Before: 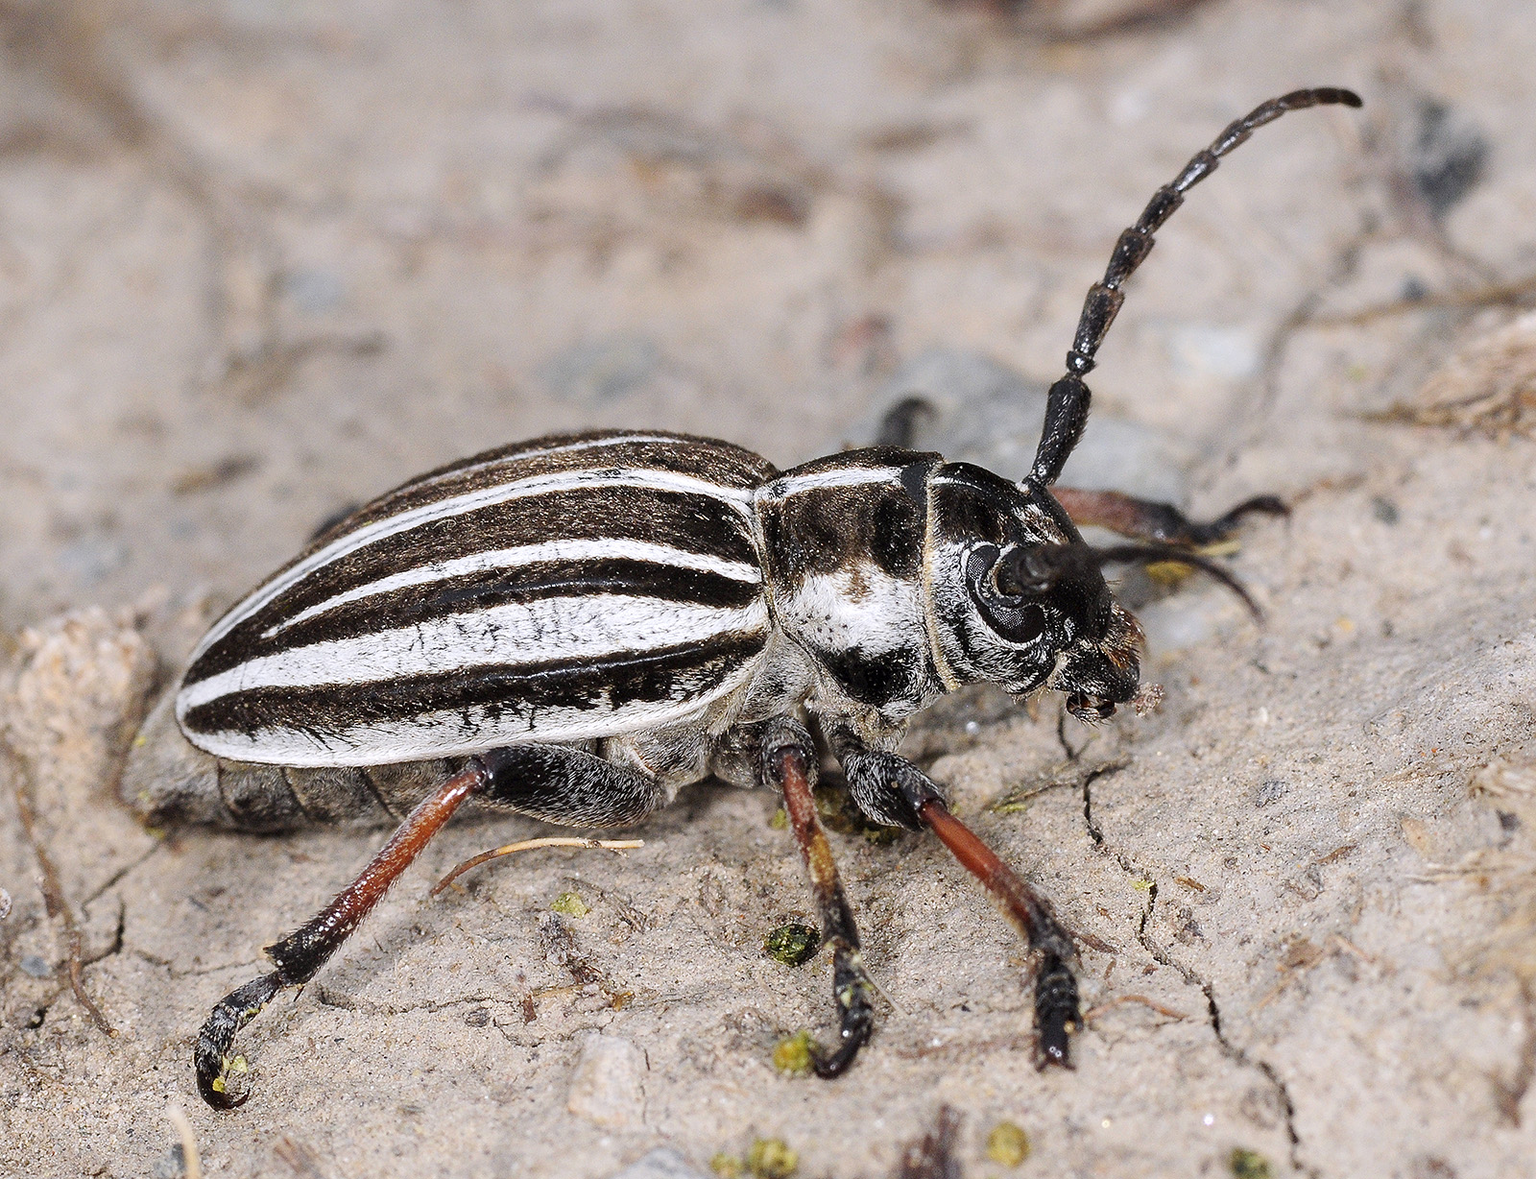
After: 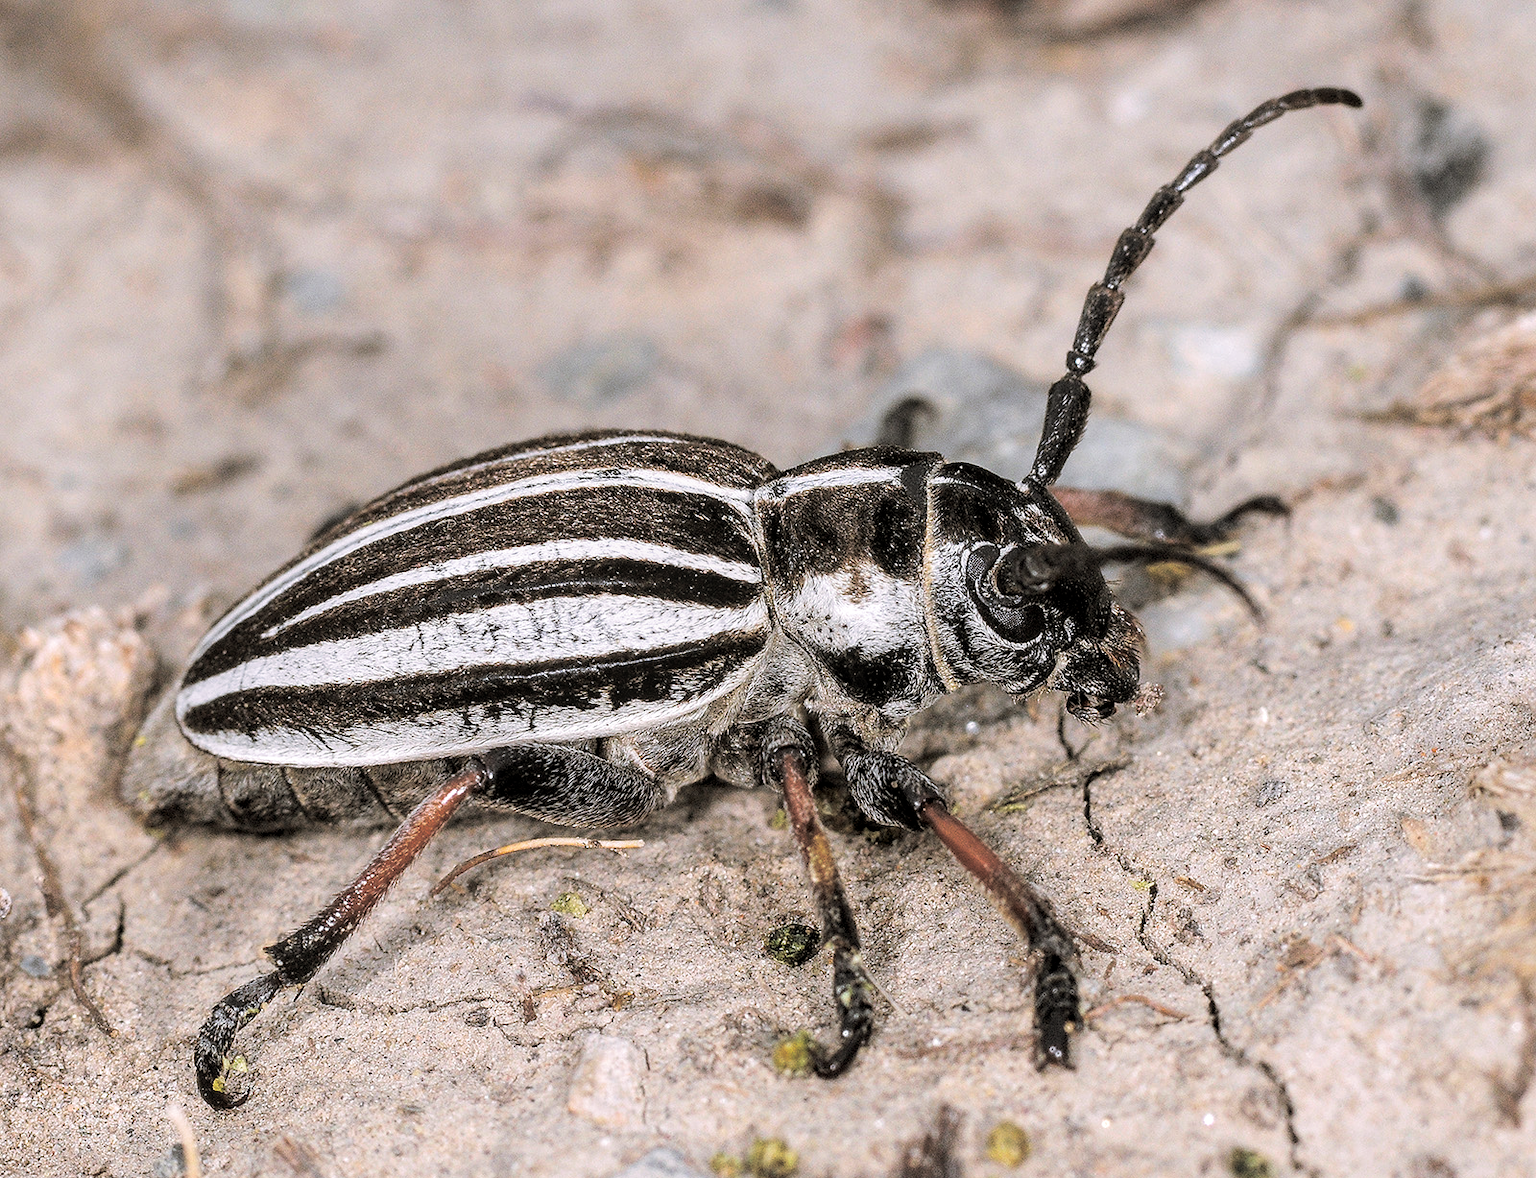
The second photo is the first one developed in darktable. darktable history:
exposure: black level correction 0.001, exposure 0.14 EV, compensate highlight preservation false
local contrast: on, module defaults
split-toning: shadows › hue 46.8°, shadows › saturation 0.17, highlights › hue 316.8°, highlights › saturation 0.27, balance -51.82
